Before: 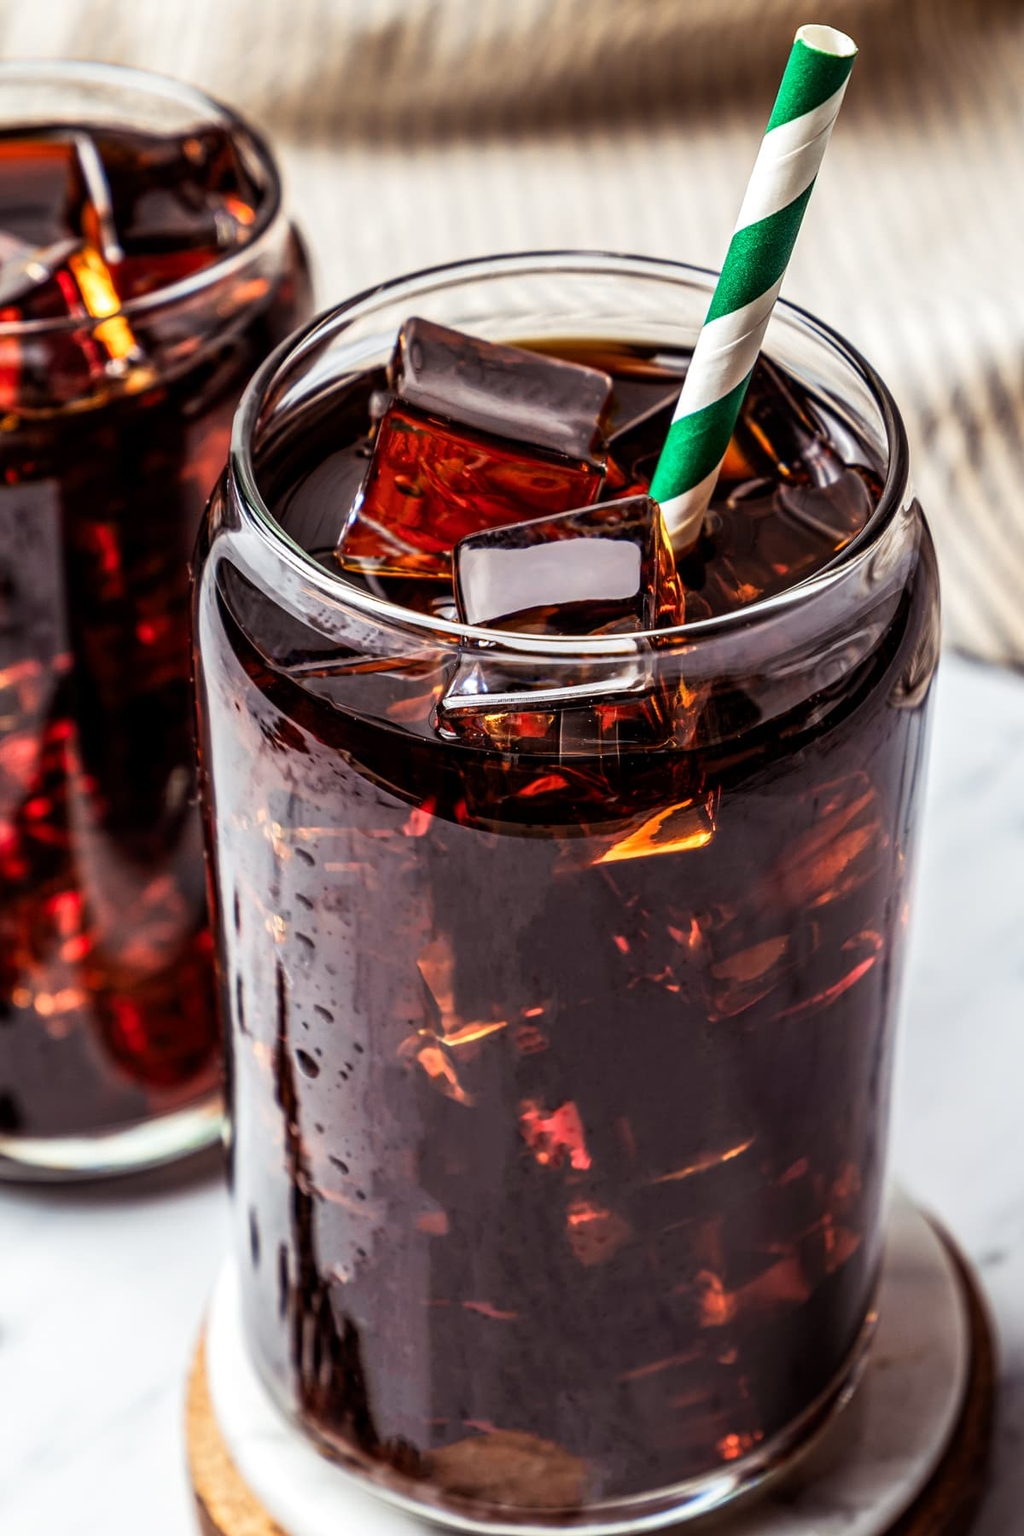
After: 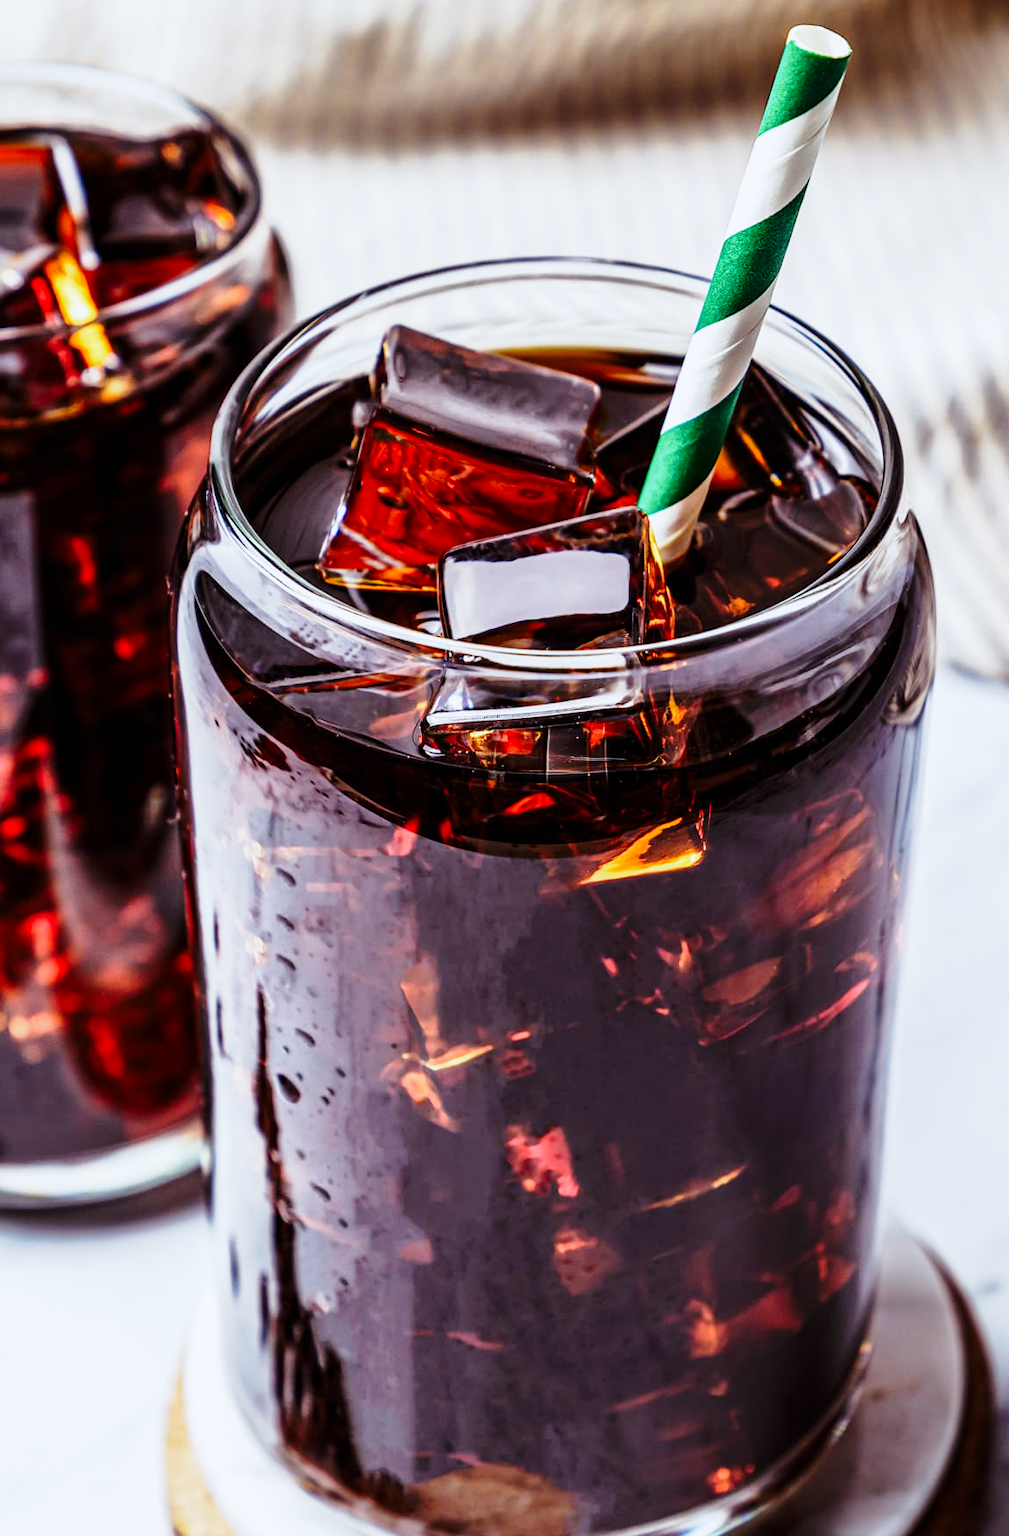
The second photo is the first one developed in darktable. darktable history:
base curve: curves: ch0 [(0, 0) (0.028, 0.03) (0.121, 0.232) (0.46, 0.748) (0.859, 0.968) (1, 1)], preserve colors none
crop and rotate: left 2.536%, right 1.107%, bottom 2.246%
white balance: red 0.931, blue 1.11
shadows and highlights: shadows -20, white point adjustment -2, highlights -35
